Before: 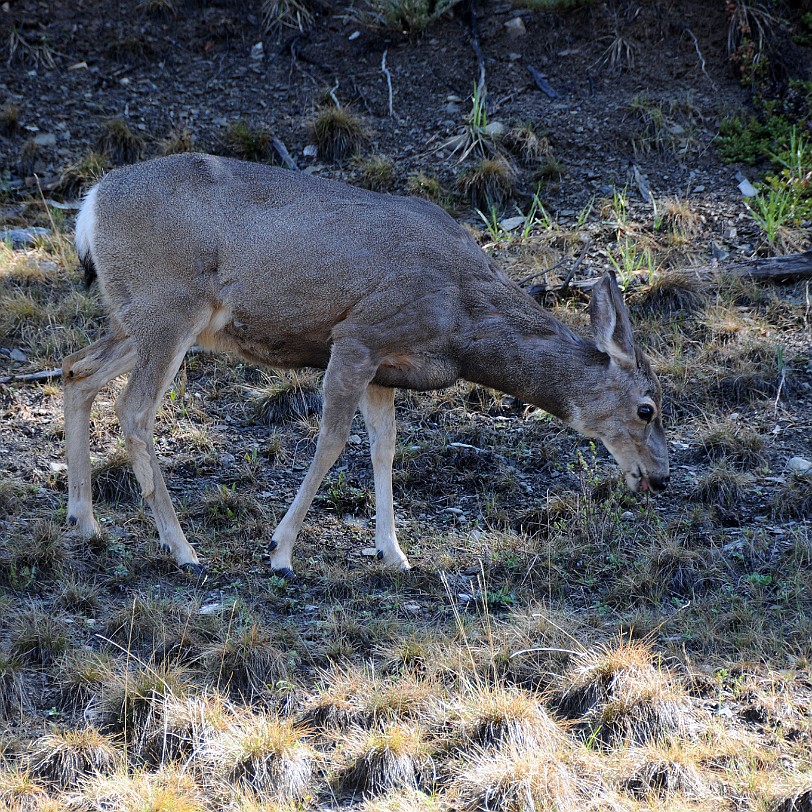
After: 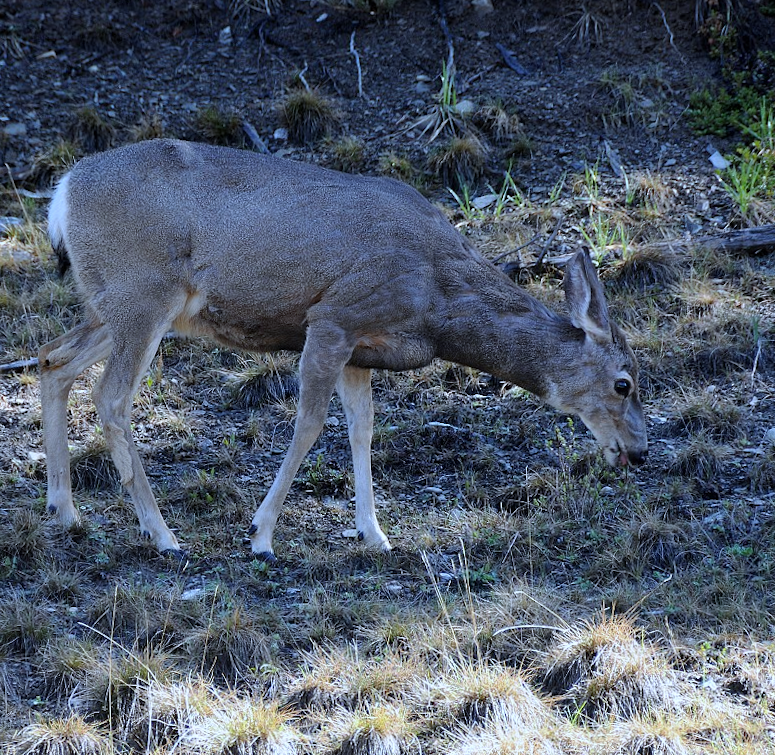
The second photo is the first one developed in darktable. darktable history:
rotate and perspective: rotation -1.42°, crop left 0.016, crop right 0.984, crop top 0.035, crop bottom 0.965
white balance: red 0.924, blue 1.095
crop and rotate: left 2.536%, right 1.107%, bottom 2.246%
